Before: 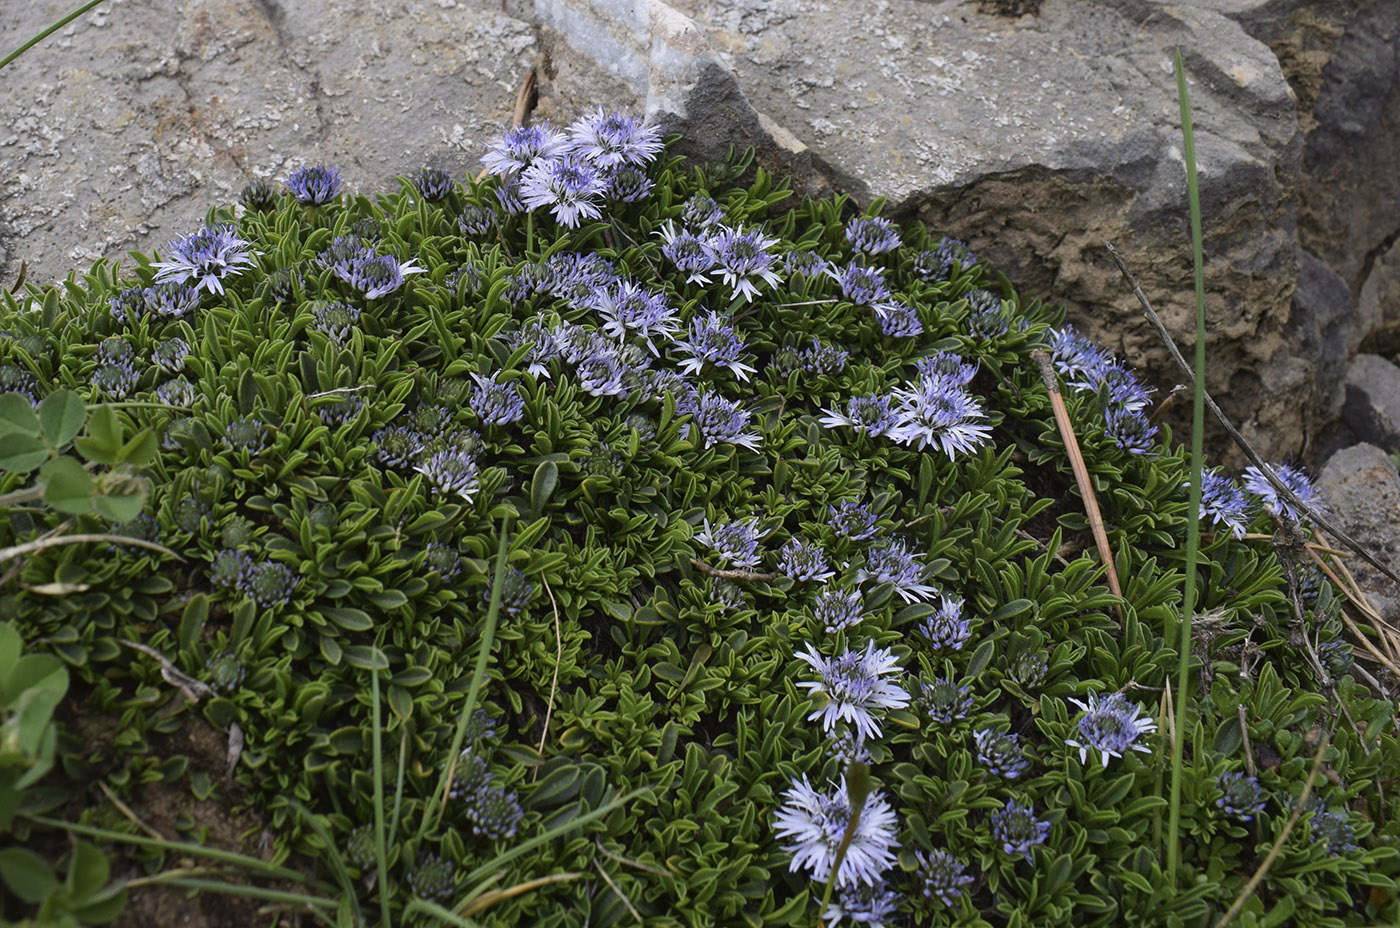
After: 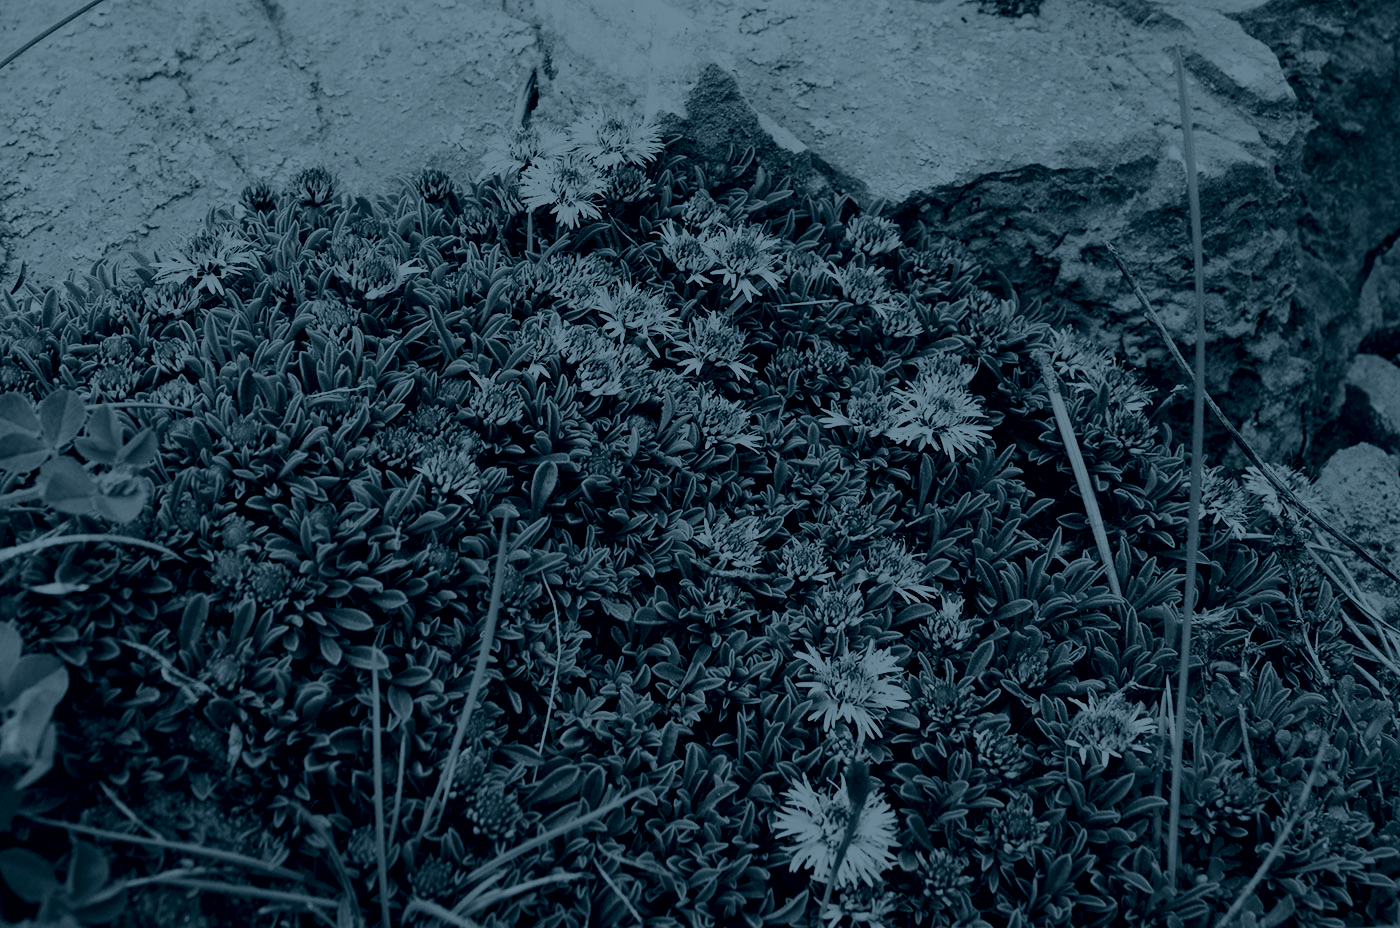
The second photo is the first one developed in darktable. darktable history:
contrast brightness saturation: saturation -0.05
base curve: curves: ch0 [(0, 0) (0.007, 0.004) (0.027, 0.03) (0.046, 0.07) (0.207, 0.54) (0.442, 0.872) (0.673, 0.972) (1, 1)], preserve colors none
colorize: hue 194.4°, saturation 29%, source mix 61.75%, lightness 3.98%, version 1
